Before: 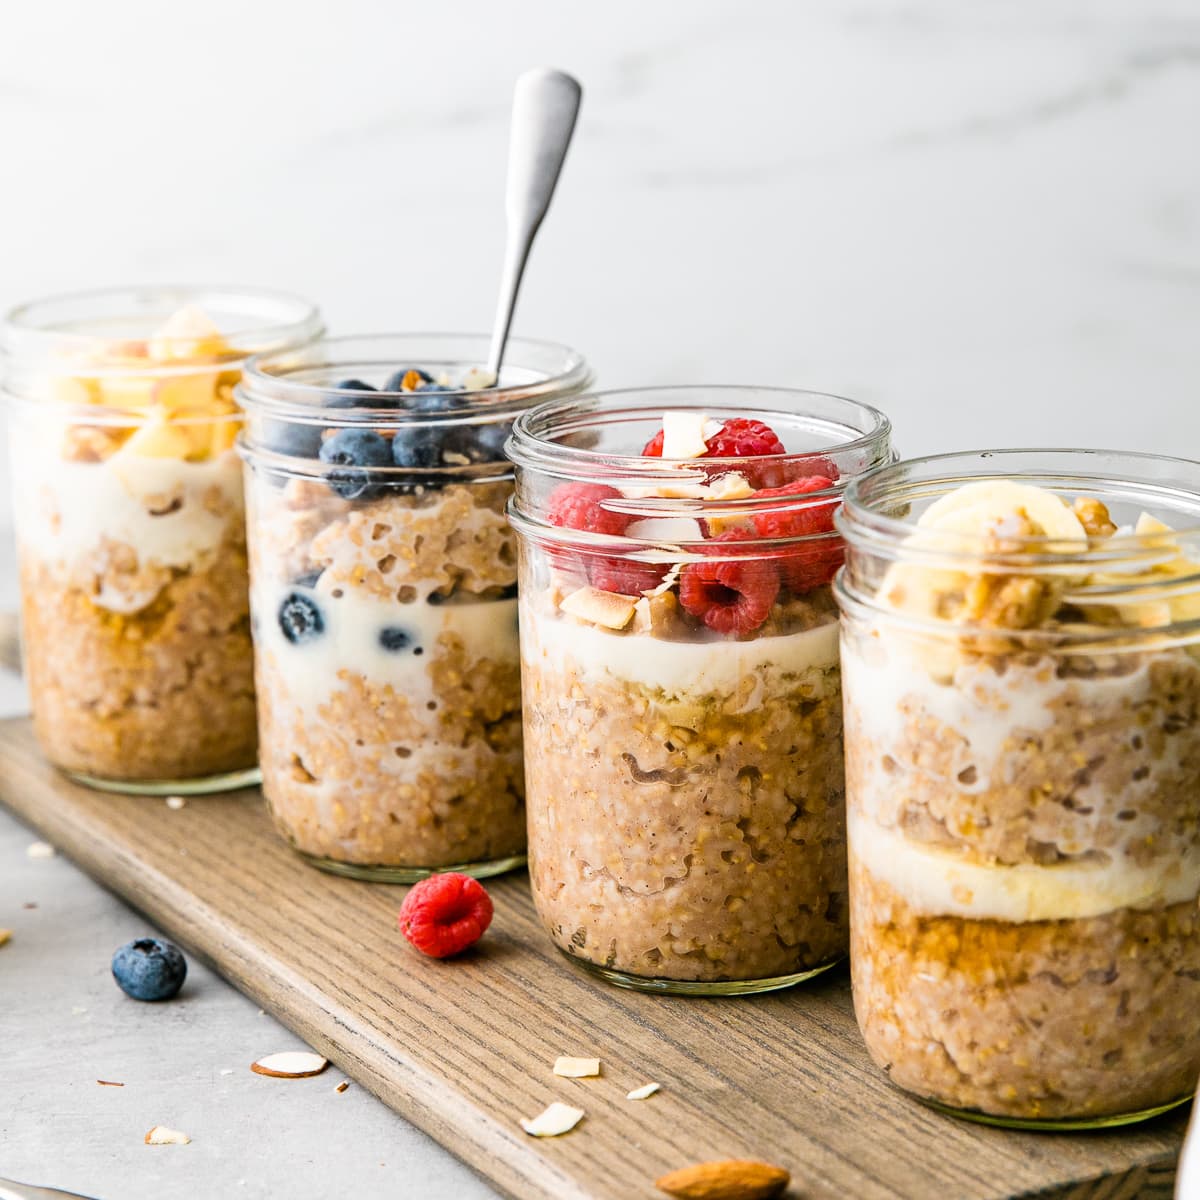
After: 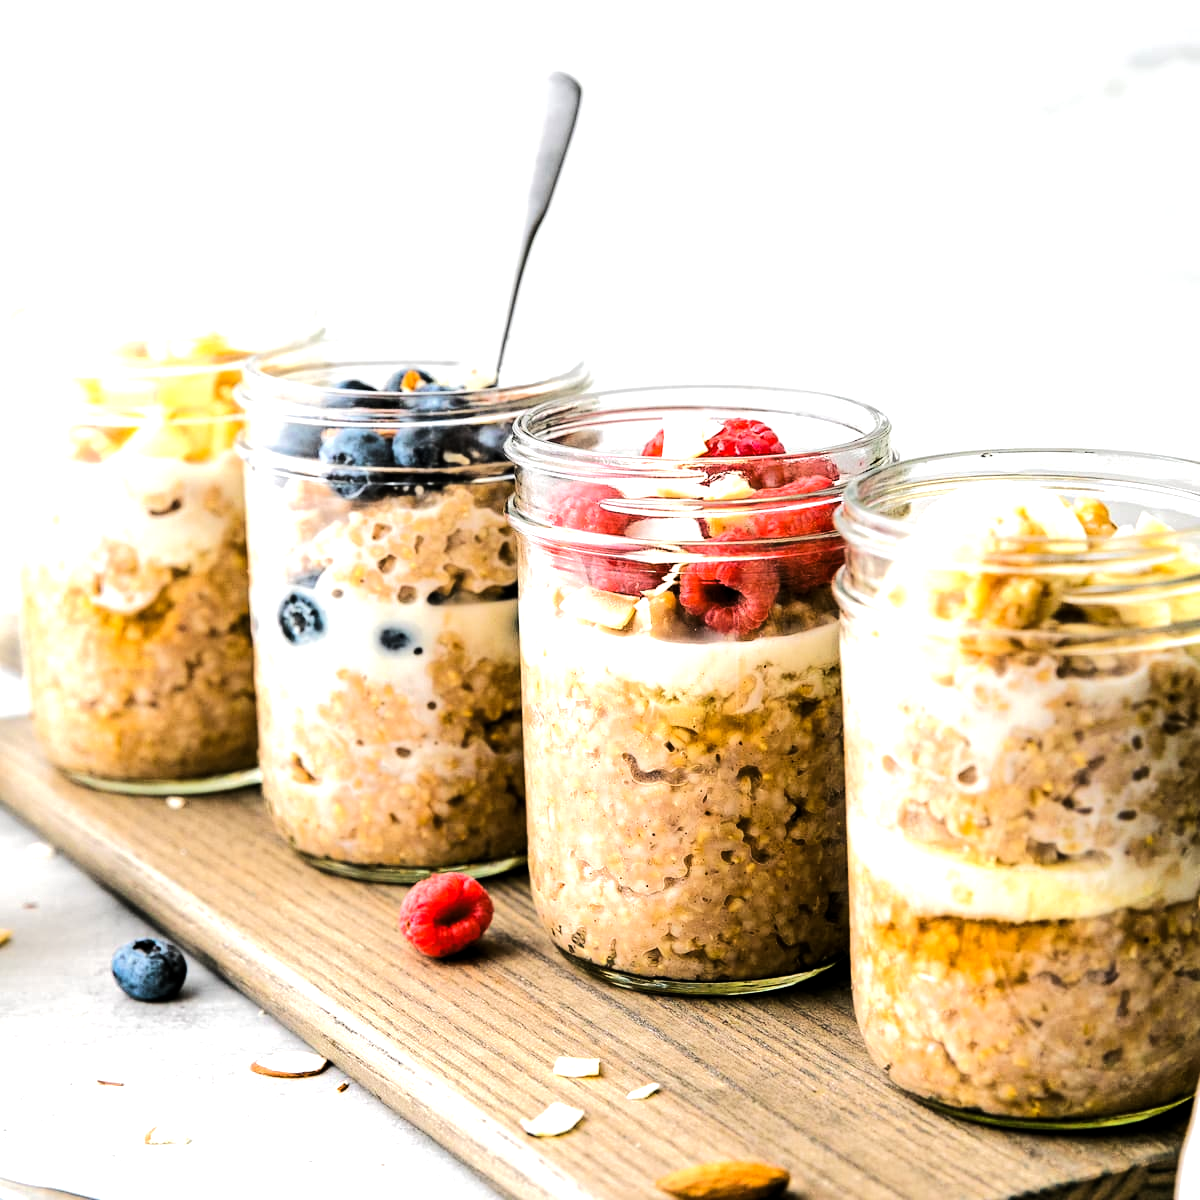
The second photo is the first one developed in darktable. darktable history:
base curve: curves: ch0 [(0, 0) (0.235, 0.266) (0.503, 0.496) (0.786, 0.72) (1, 1)]
tone equalizer: -8 EV -0.75 EV, -7 EV -0.7 EV, -6 EV -0.6 EV, -5 EV -0.4 EV, -3 EV 0.4 EV, -2 EV 0.6 EV, -1 EV 0.7 EV, +0 EV 0.75 EV, edges refinement/feathering 500, mask exposure compensation -1.57 EV, preserve details no
tone curve: curves: ch0 [(0.021, 0) (0.104, 0.052) (0.496, 0.526) (0.737, 0.783) (1, 1)], color space Lab, linked channels, preserve colors none
